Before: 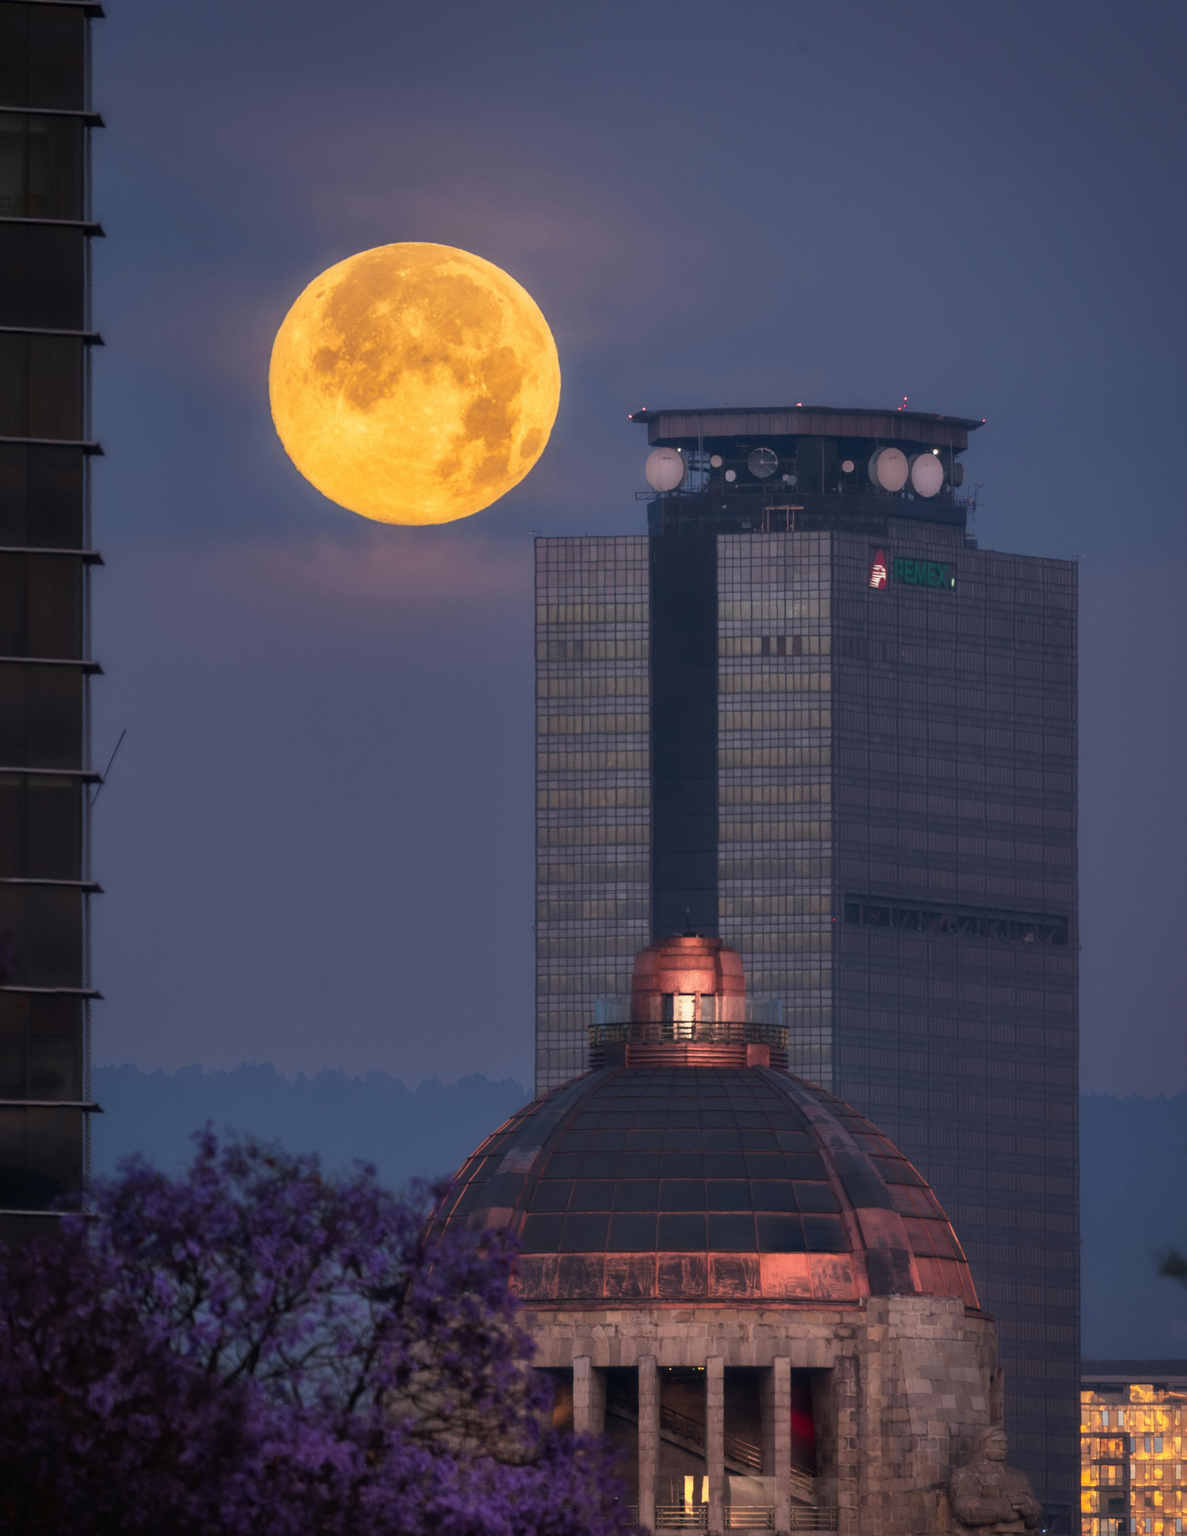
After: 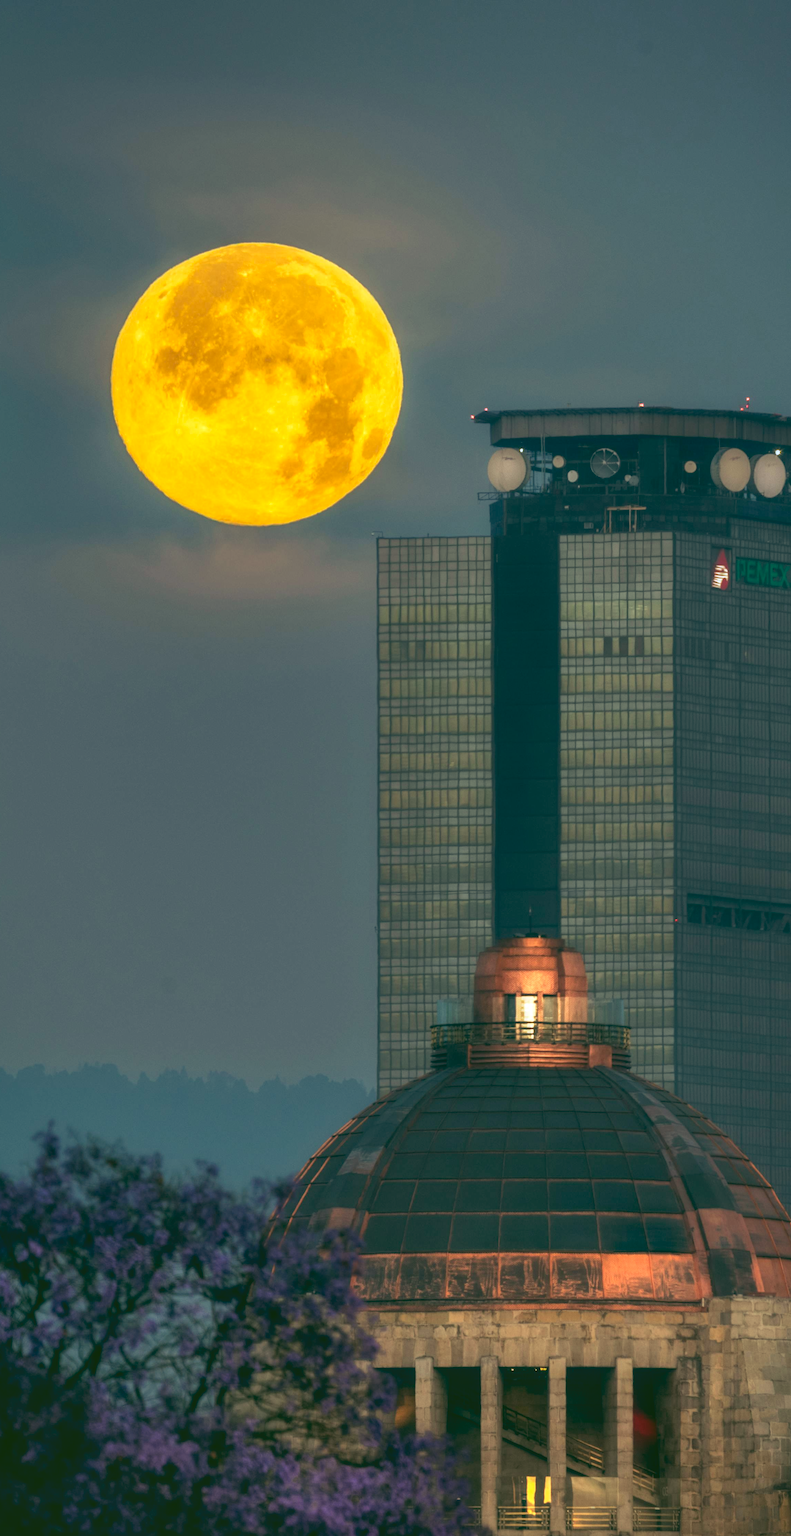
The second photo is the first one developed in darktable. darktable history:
rgb curve: curves: ch0 [(0.123, 0.061) (0.995, 0.887)]; ch1 [(0.06, 0.116) (1, 0.906)]; ch2 [(0, 0) (0.824, 0.69) (1, 1)], mode RGB, independent channels, compensate middle gray true
exposure: black level correction 0.001, exposure 0.5 EV, compensate exposure bias true, compensate highlight preservation false
color correction: highlights a* -4.73, highlights b* 5.06, saturation 0.97
crop and rotate: left 13.342%, right 19.991%
local contrast: detail 150%
contrast brightness saturation: contrast -0.19, saturation 0.19
